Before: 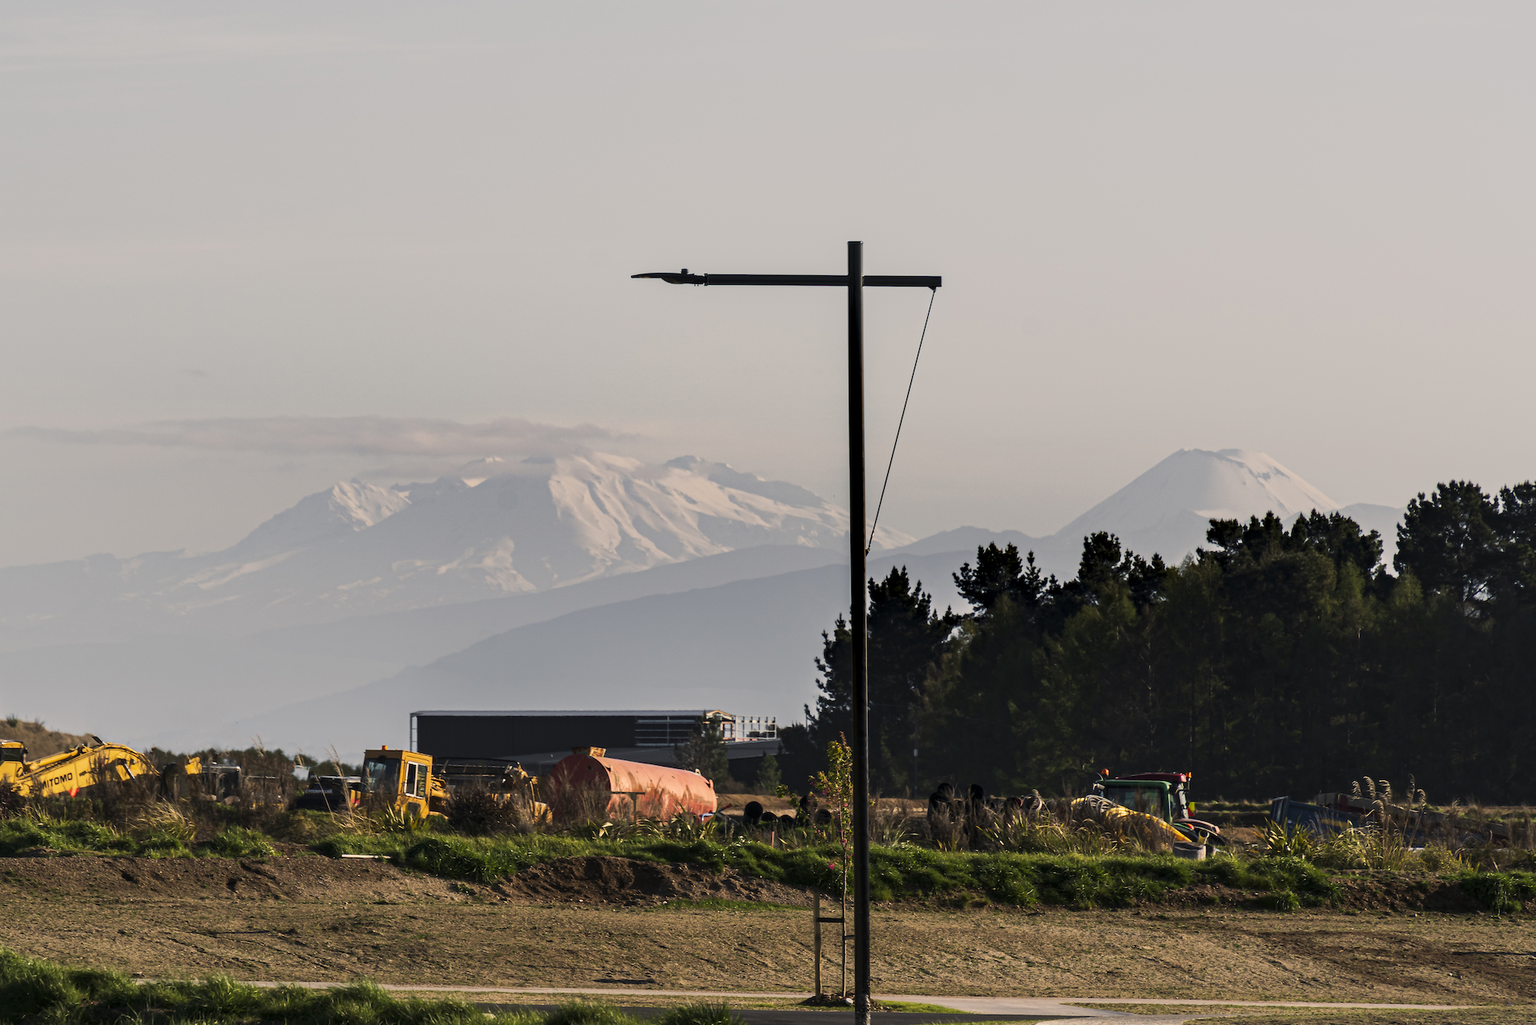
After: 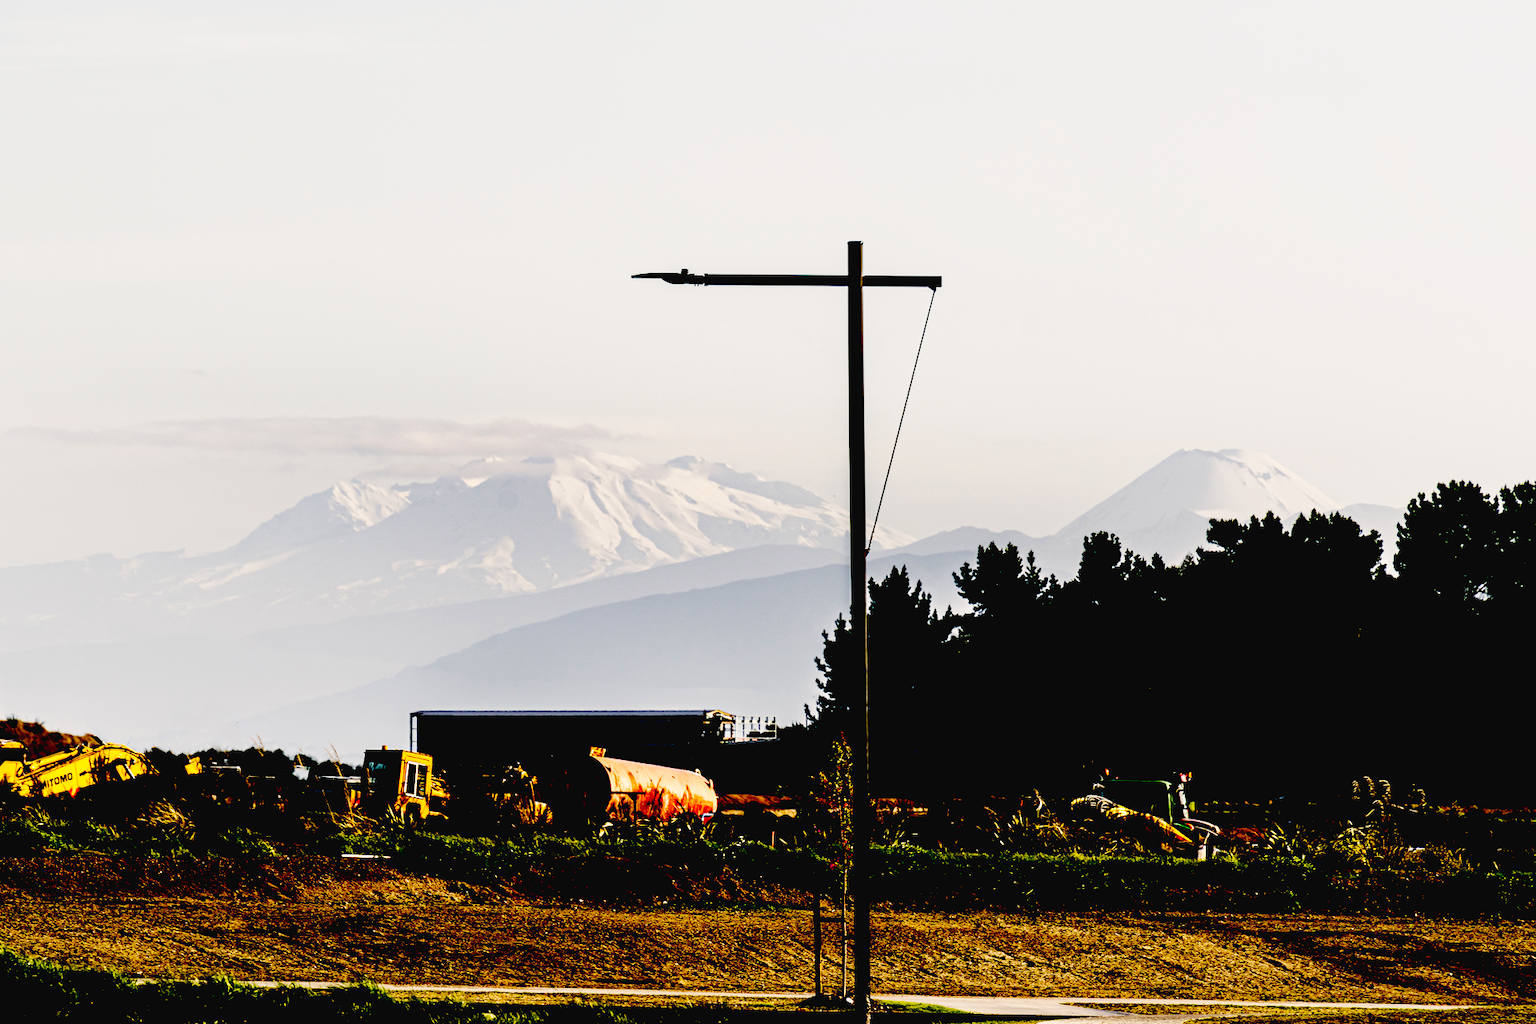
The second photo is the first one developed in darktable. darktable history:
exposure: black level correction 0.1, exposure -0.092 EV, compensate highlight preservation false
base curve: curves: ch0 [(0, 0.003) (0.001, 0.002) (0.006, 0.004) (0.02, 0.022) (0.048, 0.086) (0.094, 0.234) (0.162, 0.431) (0.258, 0.629) (0.385, 0.8) (0.548, 0.918) (0.751, 0.988) (1, 1)], preserve colors none
